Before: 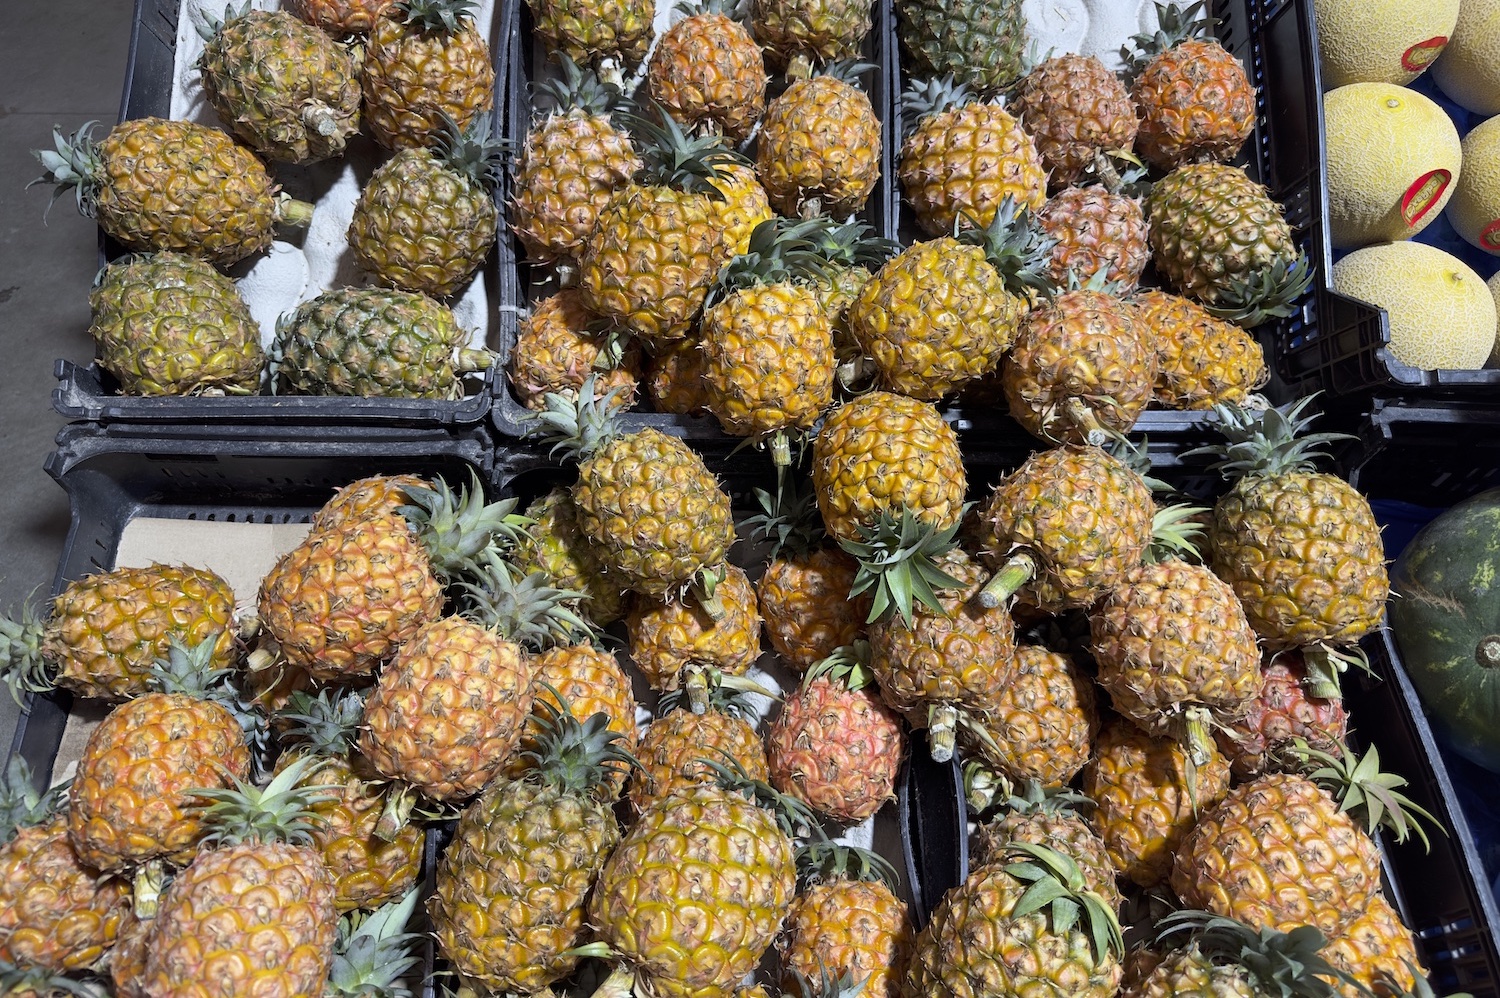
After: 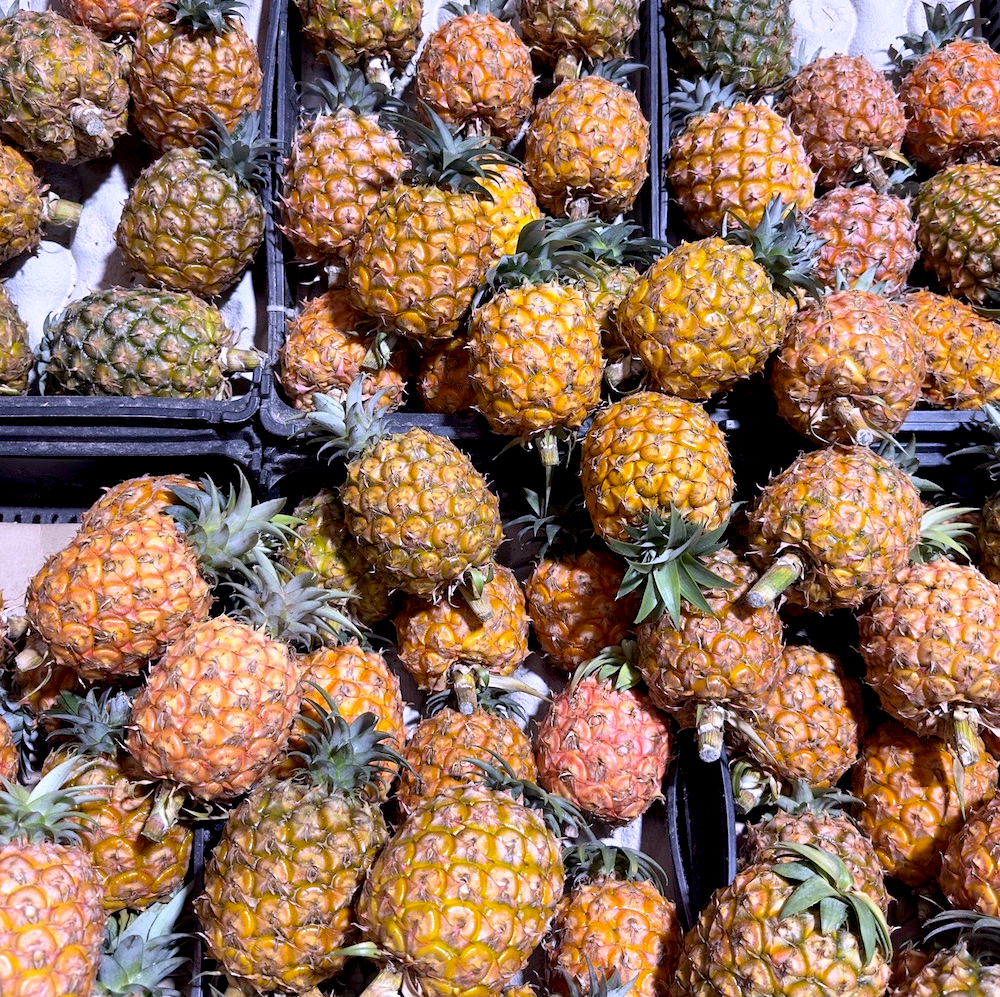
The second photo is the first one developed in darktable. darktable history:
exposure: black level correction 0.007, exposure 0.159 EV, compensate highlight preservation false
crop and rotate: left 15.546%, right 17.787%
white balance: red 1.042, blue 1.17
